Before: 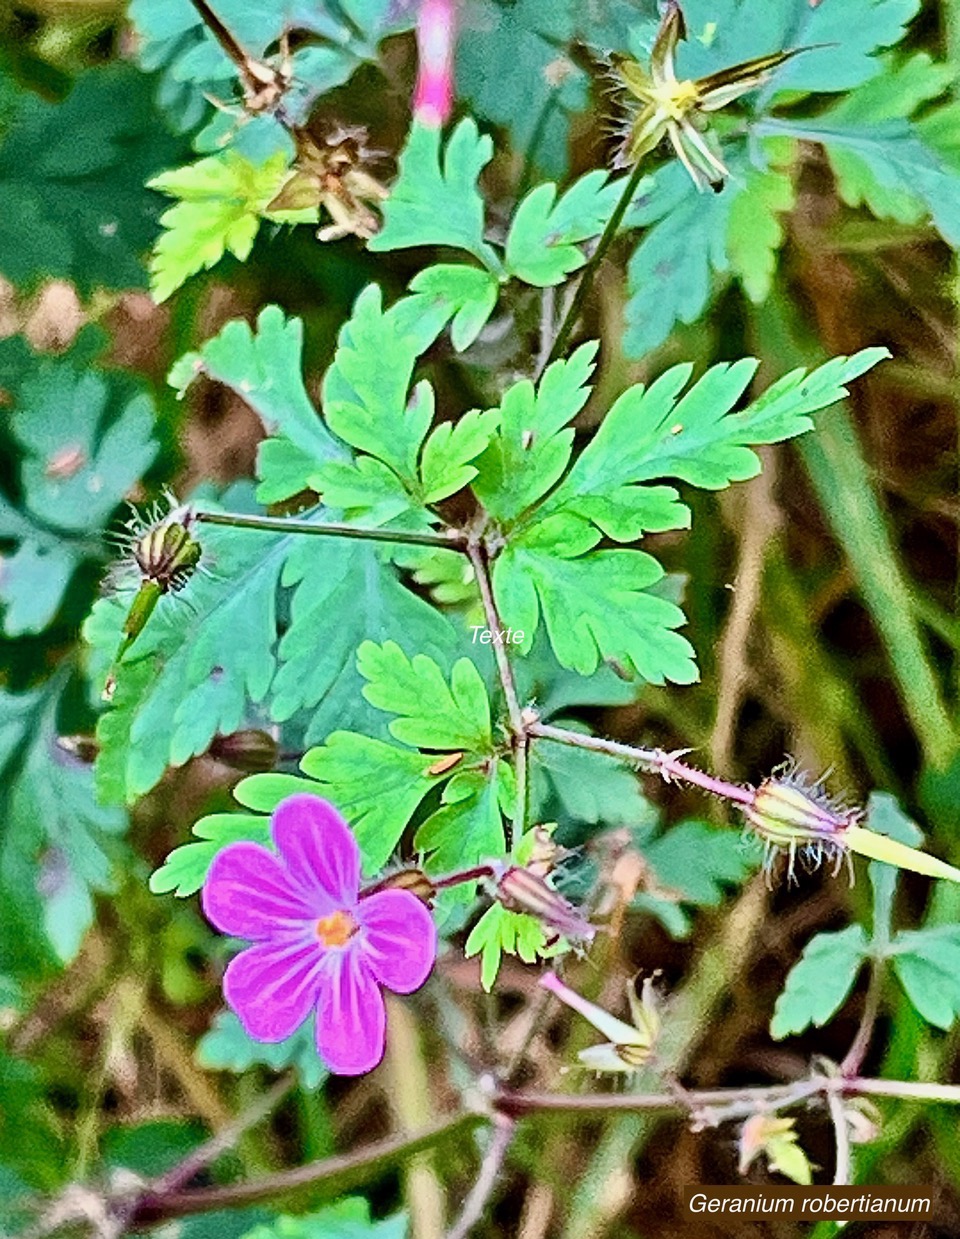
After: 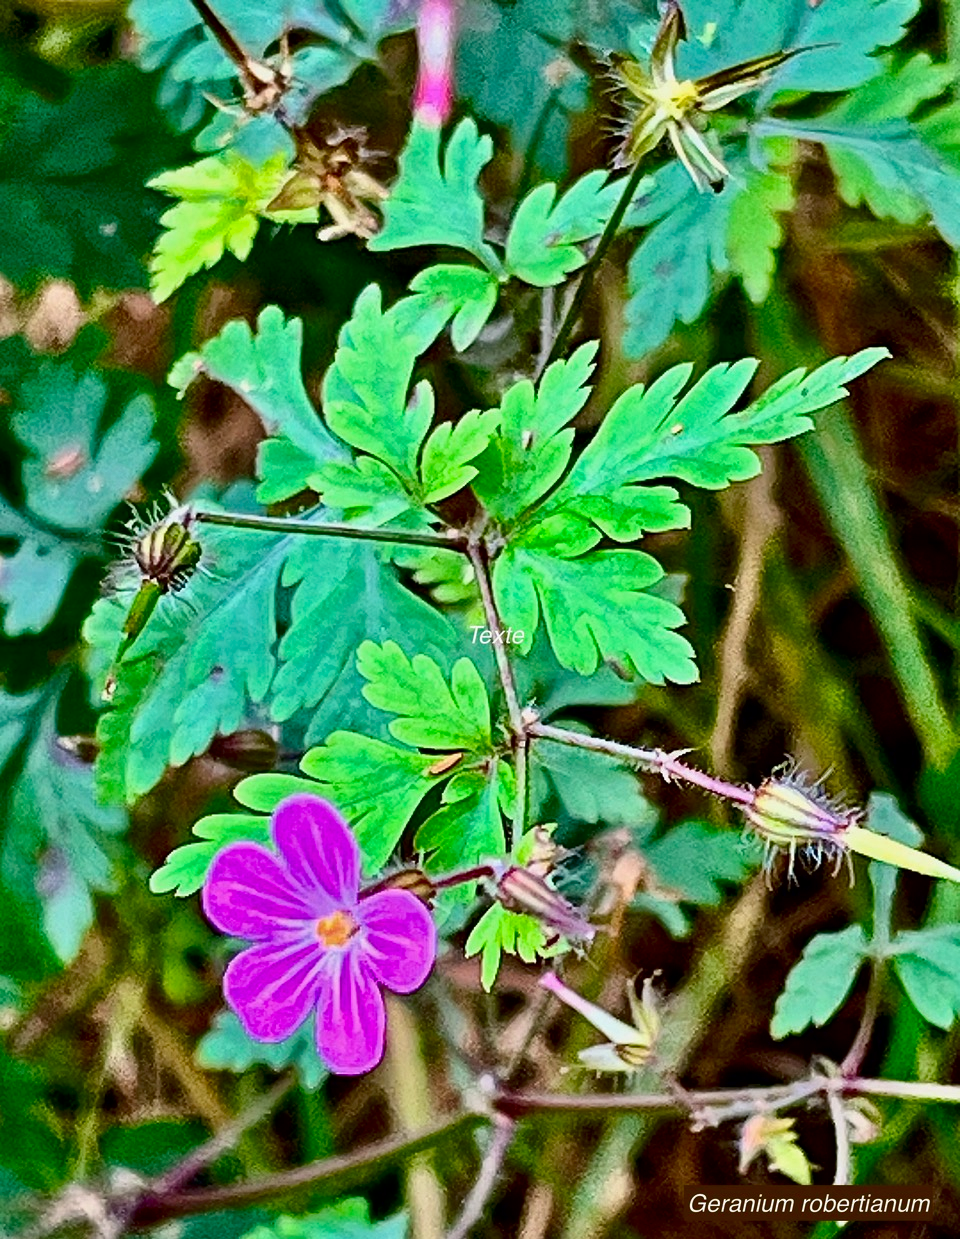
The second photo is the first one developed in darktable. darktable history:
contrast brightness saturation: contrast 0.068, brightness -0.153, saturation 0.116
